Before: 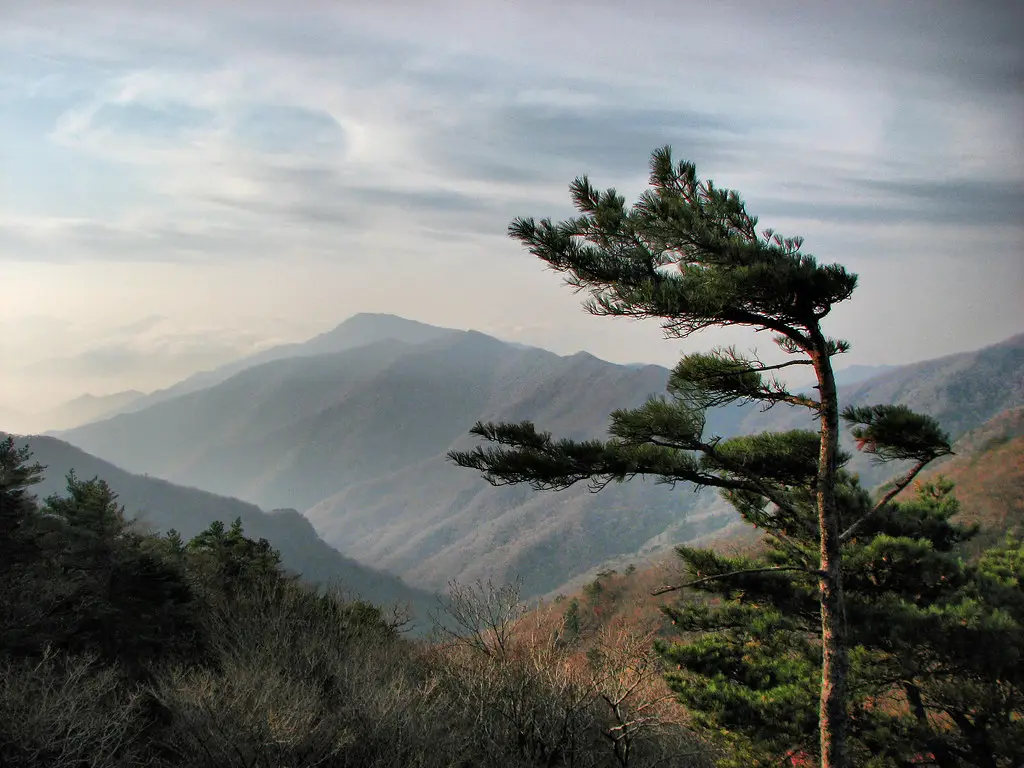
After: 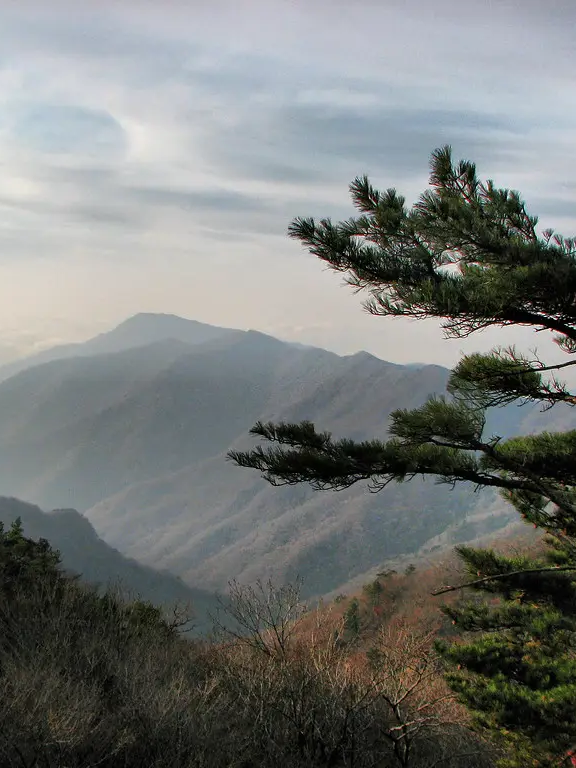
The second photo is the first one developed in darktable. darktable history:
crop: left 21.496%, right 22.254%
graduated density: rotation -180°, offset 27.42
